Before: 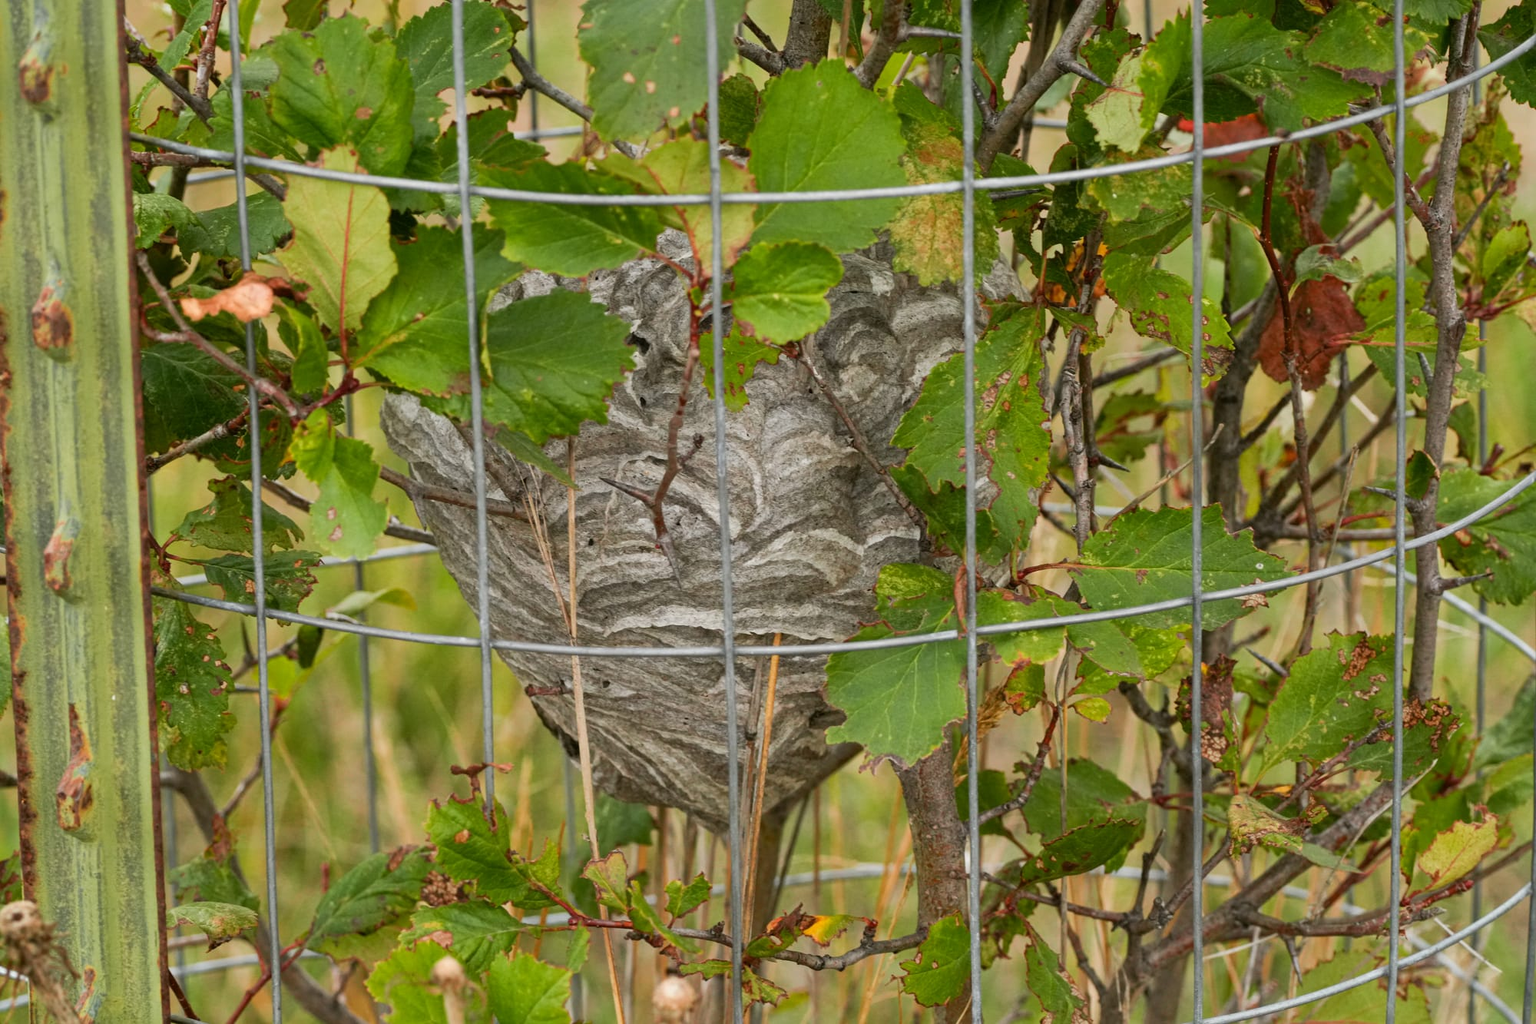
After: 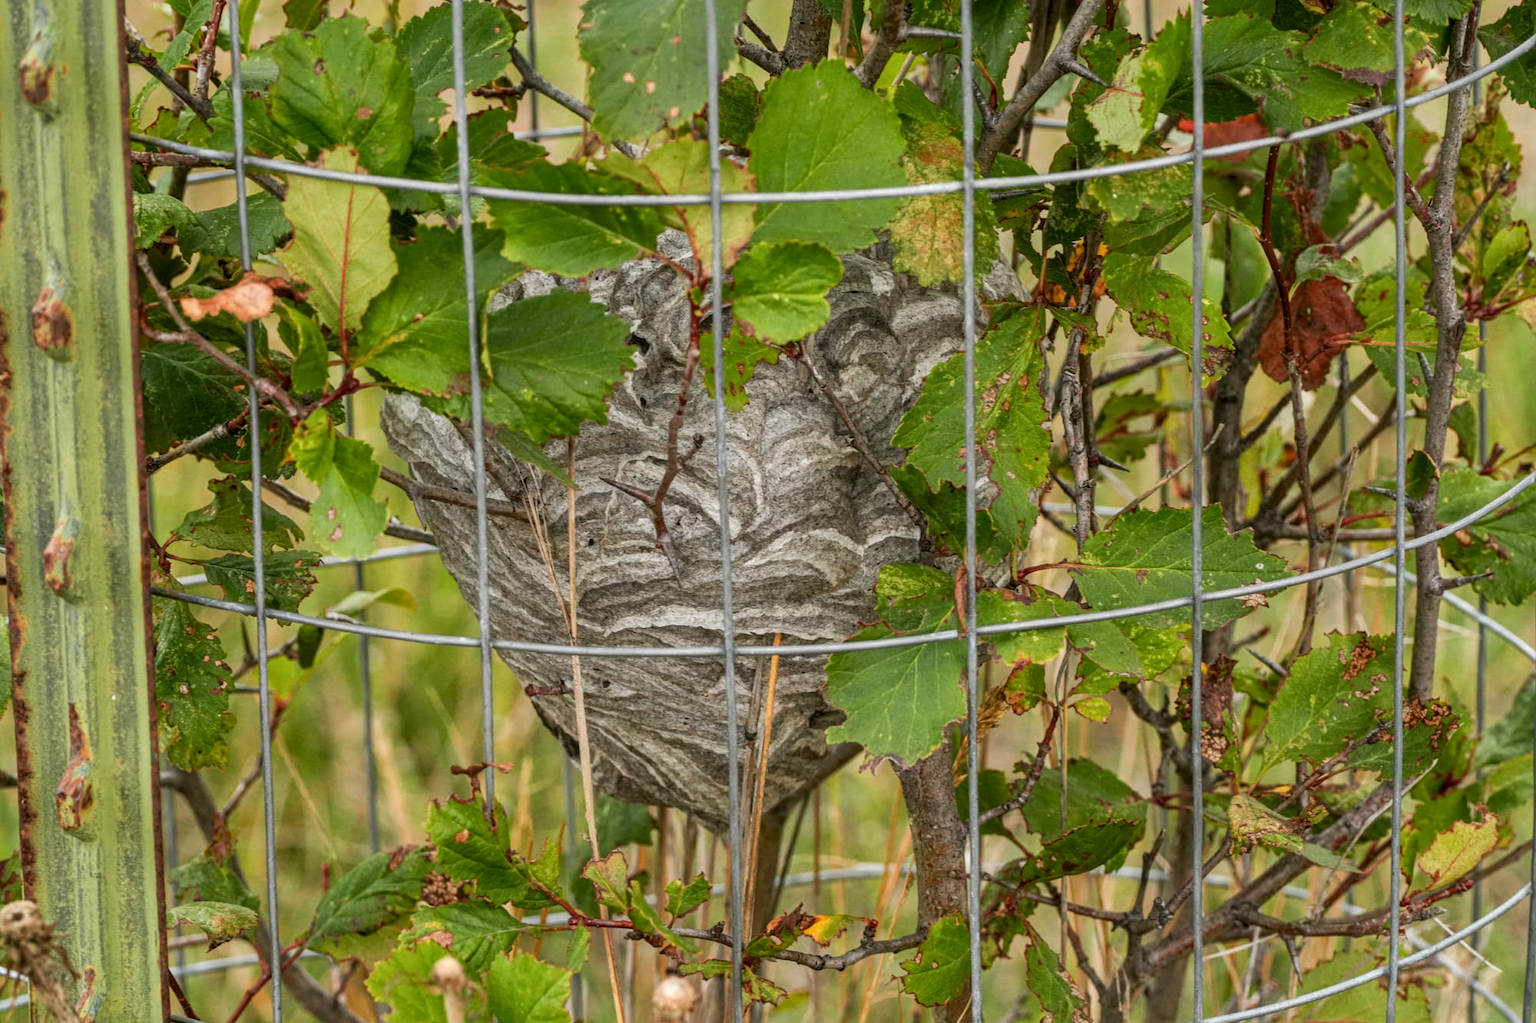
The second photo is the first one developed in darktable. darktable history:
local contrast: highlights 3%, shadows 1%, detail 134%
